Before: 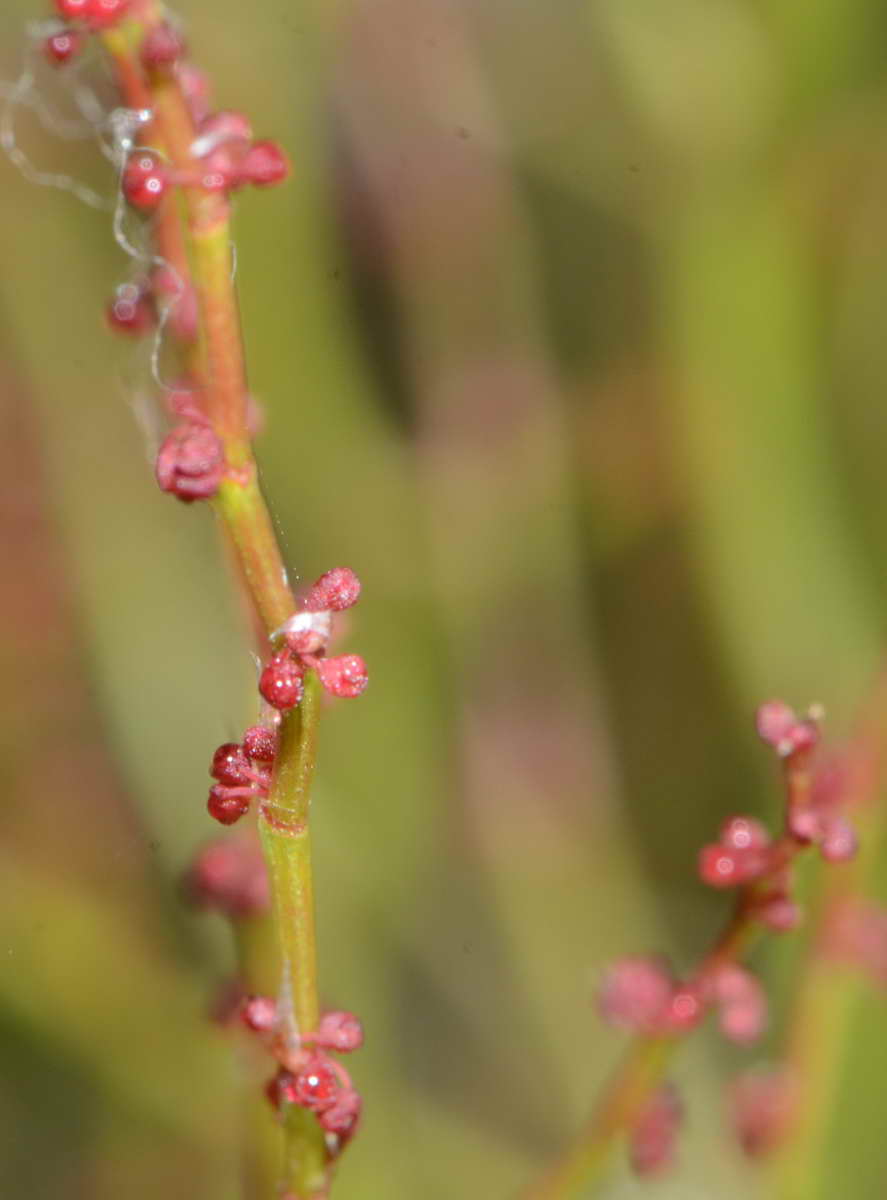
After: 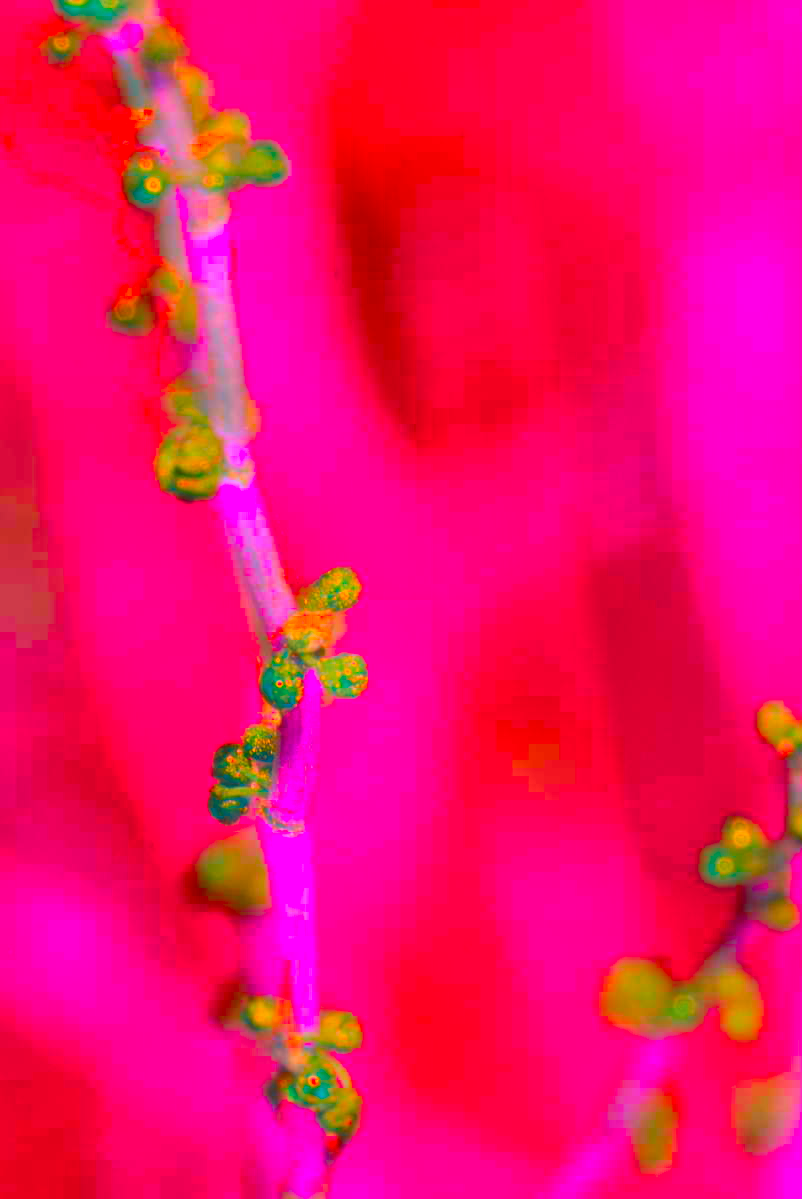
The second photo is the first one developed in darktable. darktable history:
crop: right 9.49%, bottom 0.02%
color correction: highlights a* -39.64, highlights b* -39.95, shadows a* -39.75, shadows b* -39.33, saturation -2.98
base curve: curves: ch0 [(0, 0) (0.297, 0.298) (1, 1)], preserve colors none
exposure: black level correction 0.004, exposure 0.015 EV, compensate highlight preservation false
